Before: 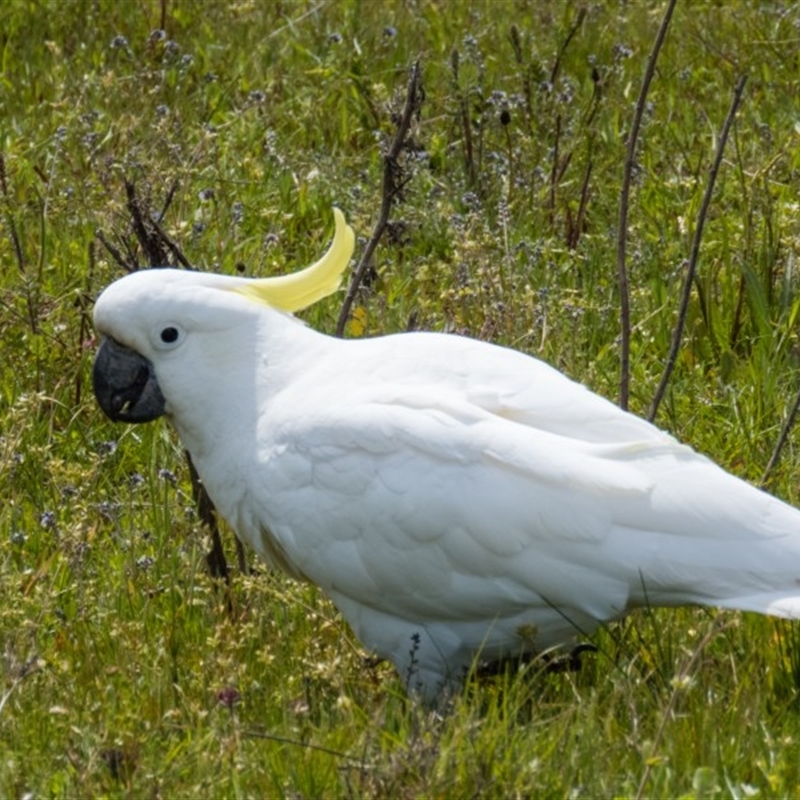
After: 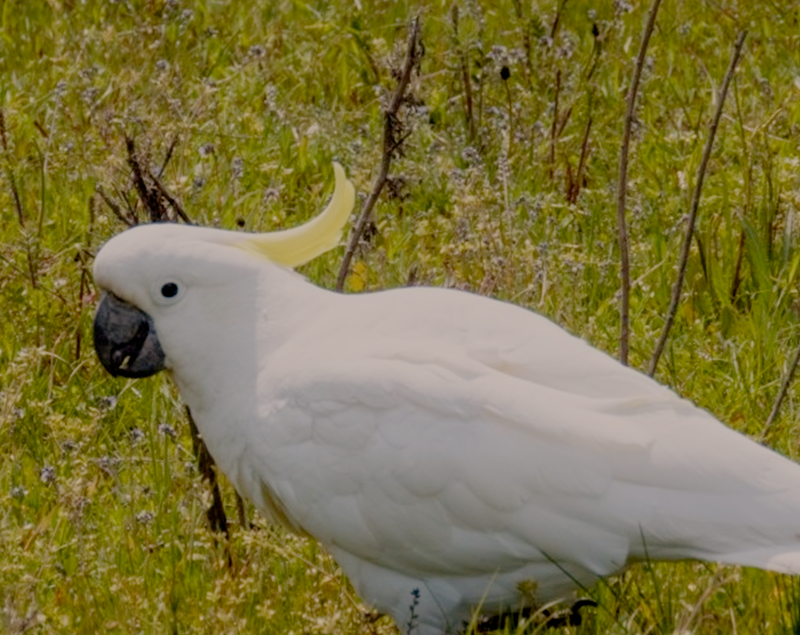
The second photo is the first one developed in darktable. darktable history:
white balance: red 1.127, blue 0.943
crop and rotate: top 5.667%, bottom 14.937%
filmic rgb: black relative exposure -7 EV, white relative exposure 6 EV, threshold 3 EV, target black luminance 0%, hardness 2.73, latitude 61.22%, contrast 0.691, highlights saturation mix 10%, shadows ↔ highlights balance -0.073%, preserve chrominance no, color science v4 (2020), iterations of high-quality reconstruction 10, contrast in shadows soft, contrast in highlights soft, enable highlight reconstruction true
